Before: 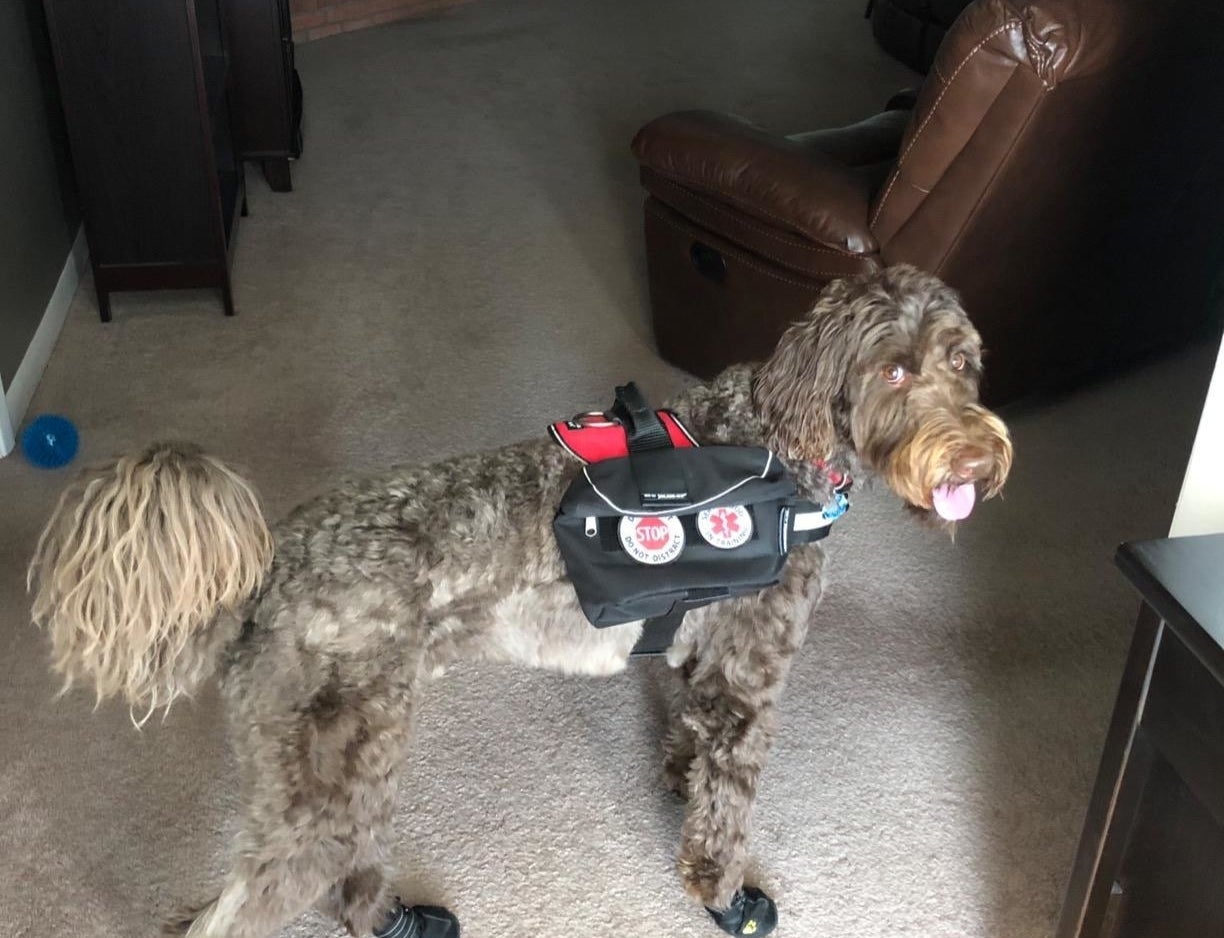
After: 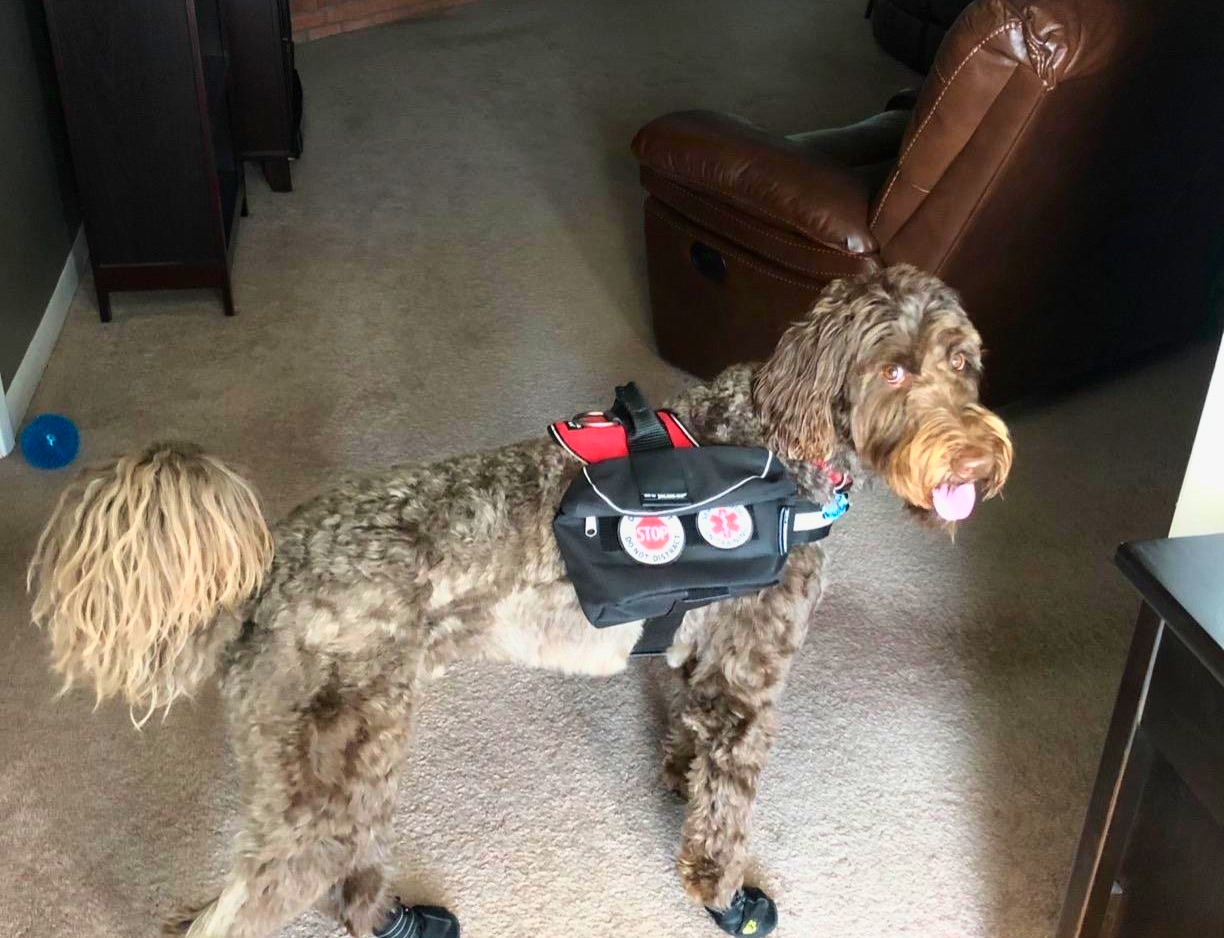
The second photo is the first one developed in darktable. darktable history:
local contrast: mode bilateral grid, contrast 10, coarseness 25, detail 110%, midtone range 0.2
tone curve: curves: ch0 [(0, 0) (0.091, 0.077) (0.517, 0.574) (0.745, 0.82) (0.844, 0.908) (0.909, 0.942) (1, 0.973)]; ch1 [(0, 0) (0.437, 0.404) (0.5, 0.5) (0.534, 0.554) (0.58, 0.603) (0.616, 0.649) (1, 1)]; ch2 [(0, 0) (0.442, 0.415) (0.5, 0.5) (0.535, 0.557) (0.585, 0.62) (1, 1)], color space Lab, independent channels, preserve colors none
